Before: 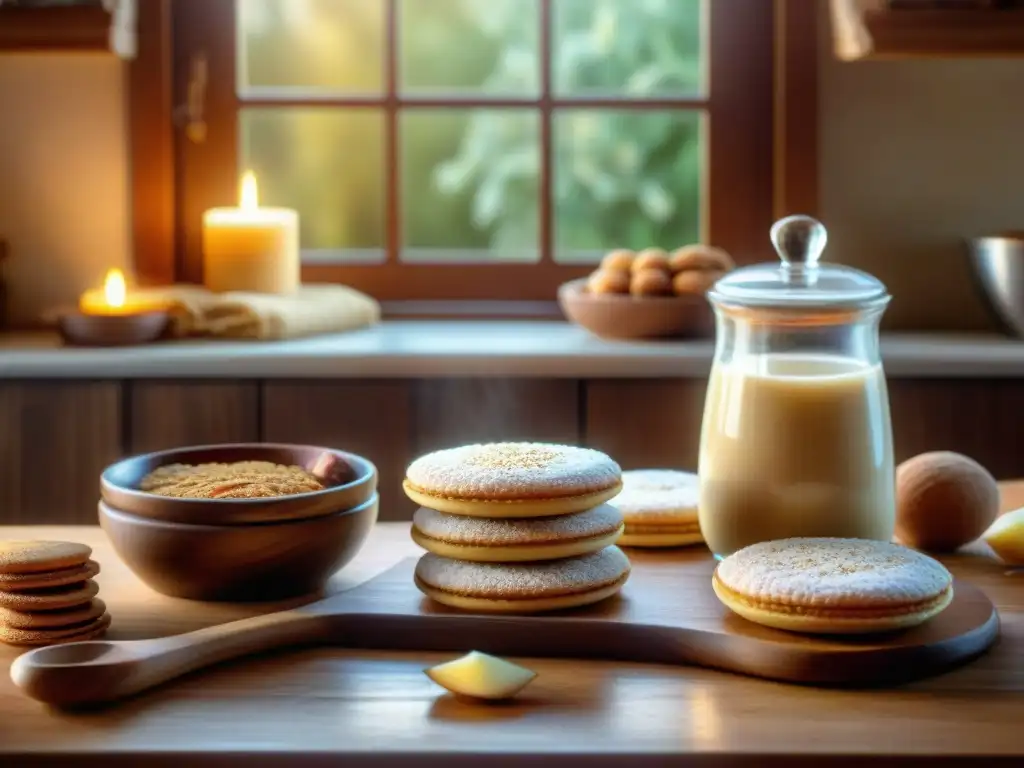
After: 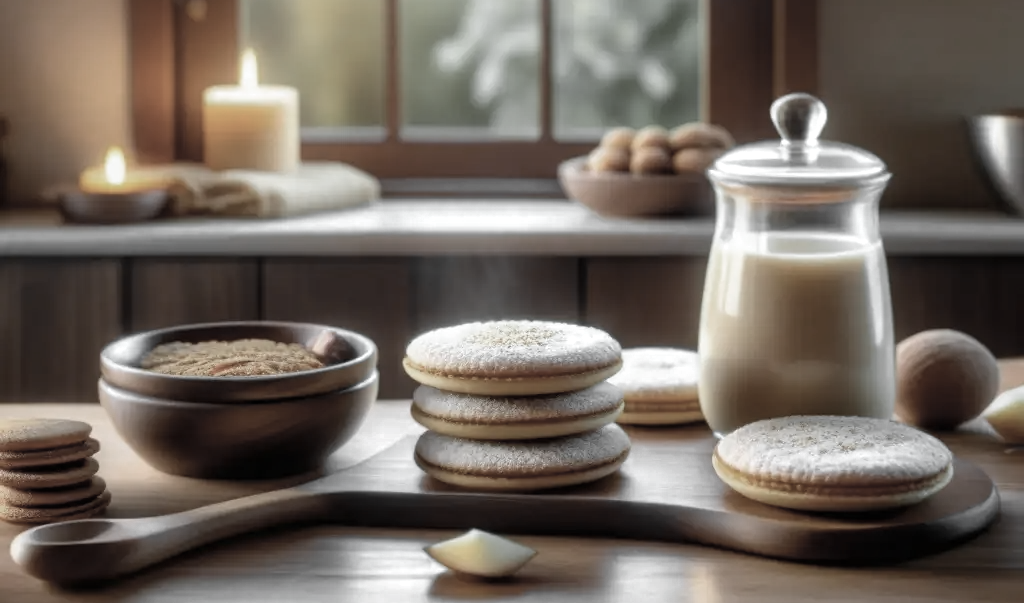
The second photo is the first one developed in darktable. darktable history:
color zones: curves: ch0 [(0, 0.613) (0.01, 0.613) (0.245, 0.448) (0.498, 0.529) (0.642, 0.665) (0.879, 0.777) (0.99, 0.613)]; ch1 [(0, 0.035) (0.121, 0.189) (0.259, 0.197) (0.415, 0.061) (0.589, 0.022) (0.732, 0.022) (0.857, 0.026) (0.991, 0.053)]
crop and rotate: top 15.97%, bottom 5.391%
